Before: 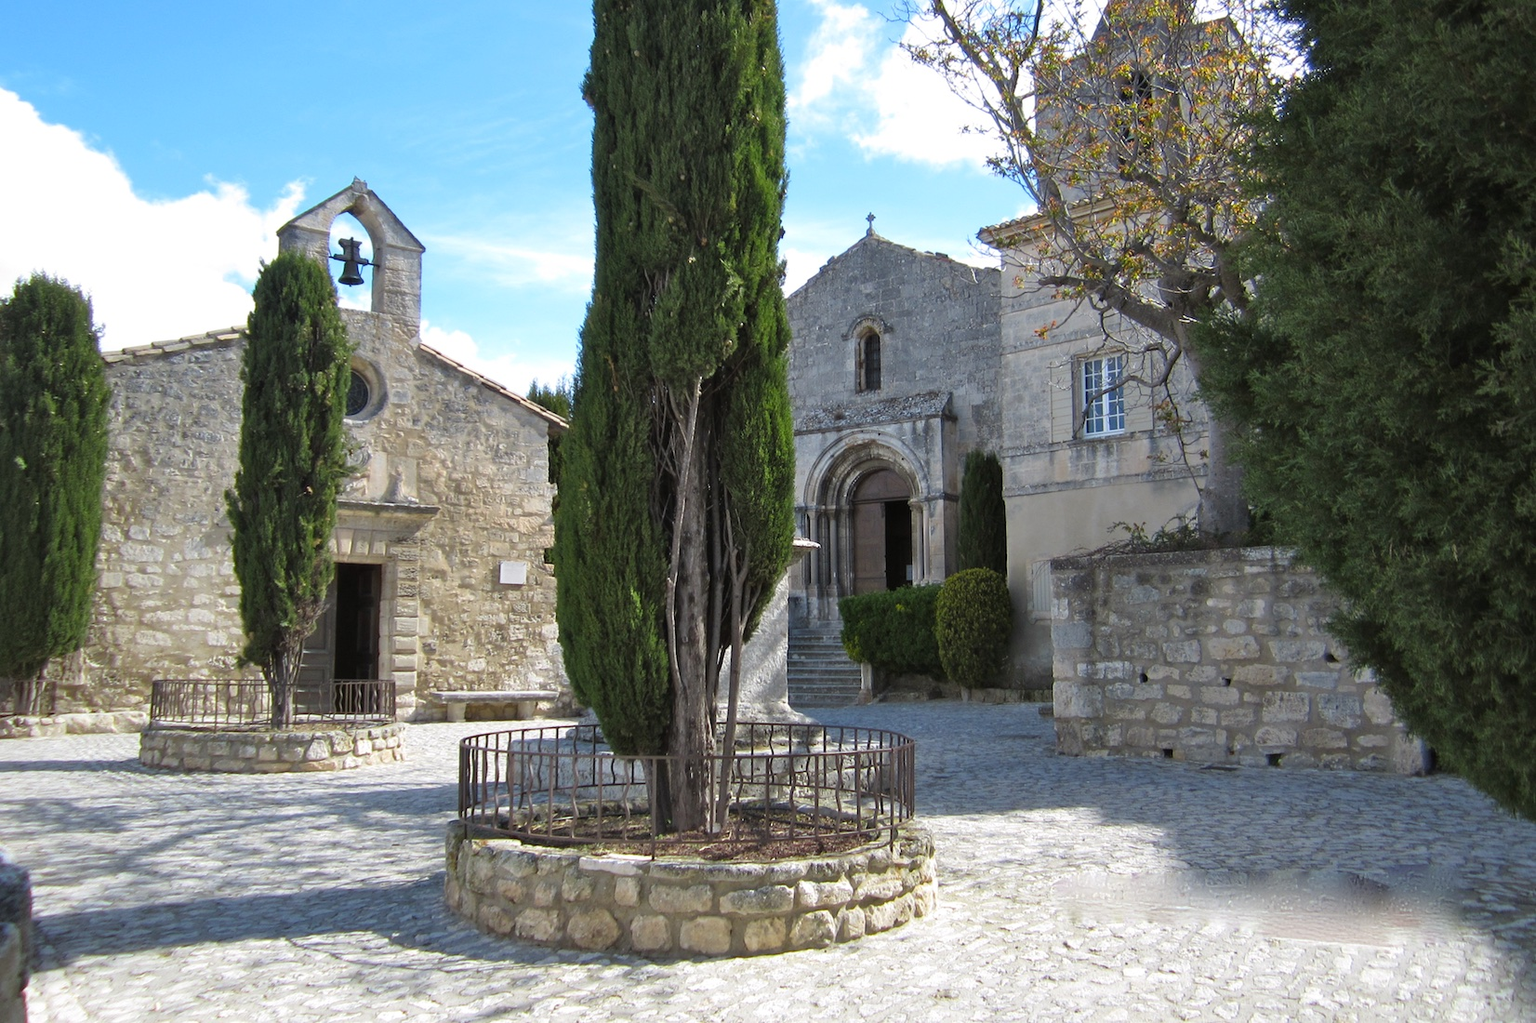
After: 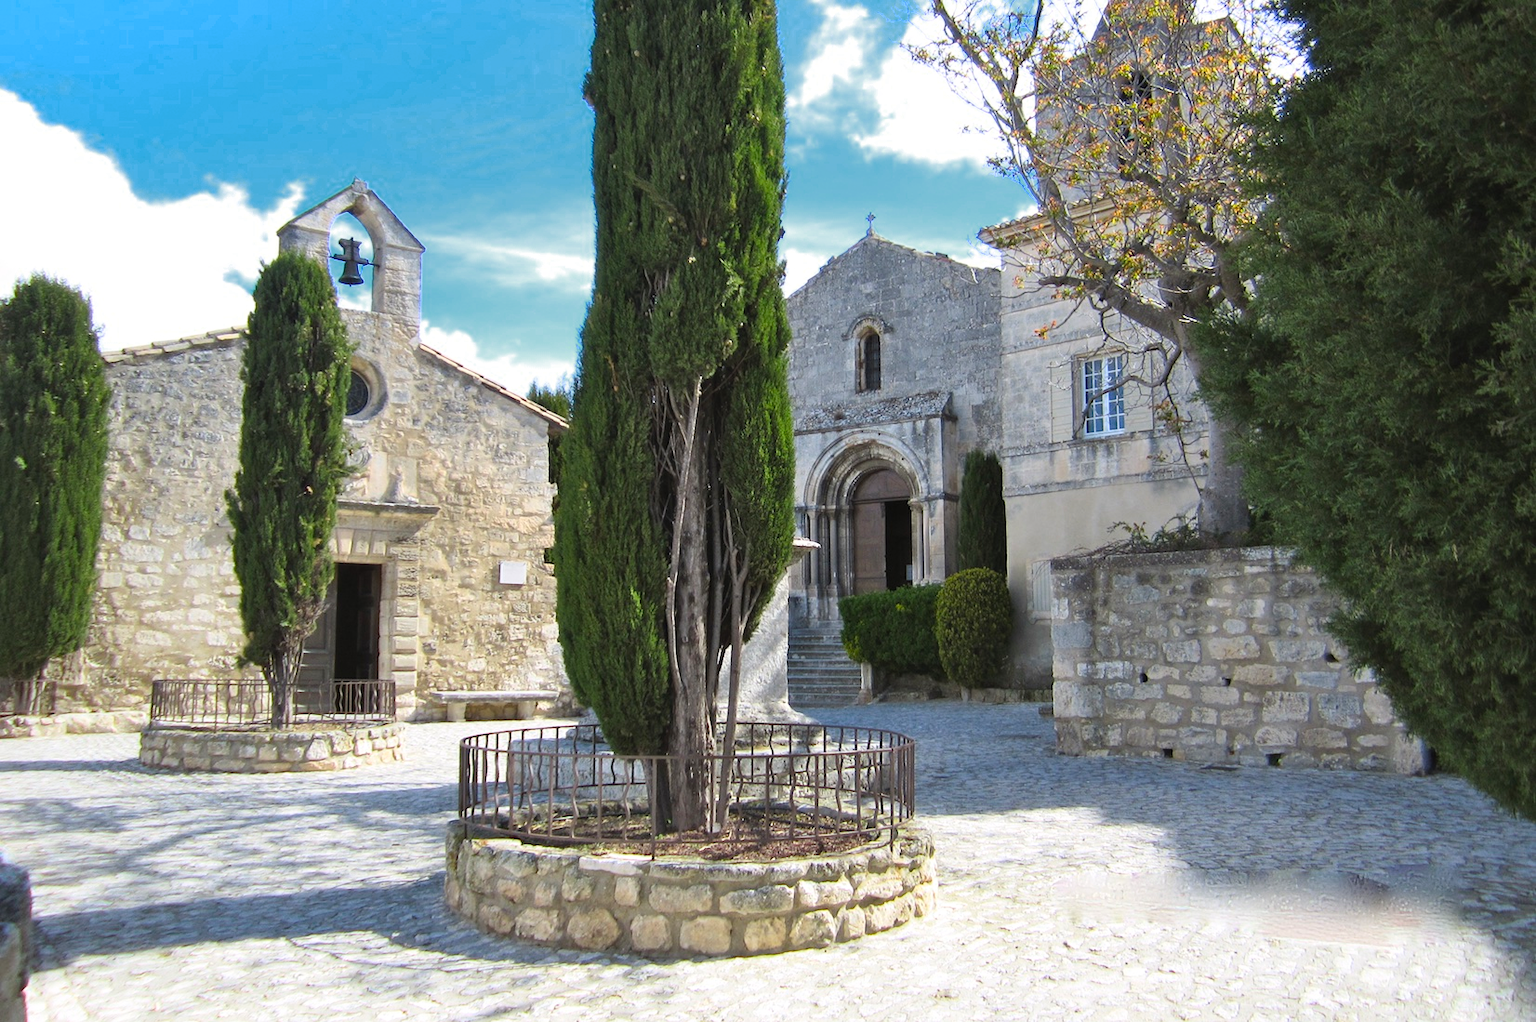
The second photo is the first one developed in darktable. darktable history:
contrast brightness saturation: contrast 0.2, brightness 0.16, saturation 0.22
color zones: curves: ch0 [(0.25, 0.5) (0.636, 0.25) (0.75, 0.5)]
